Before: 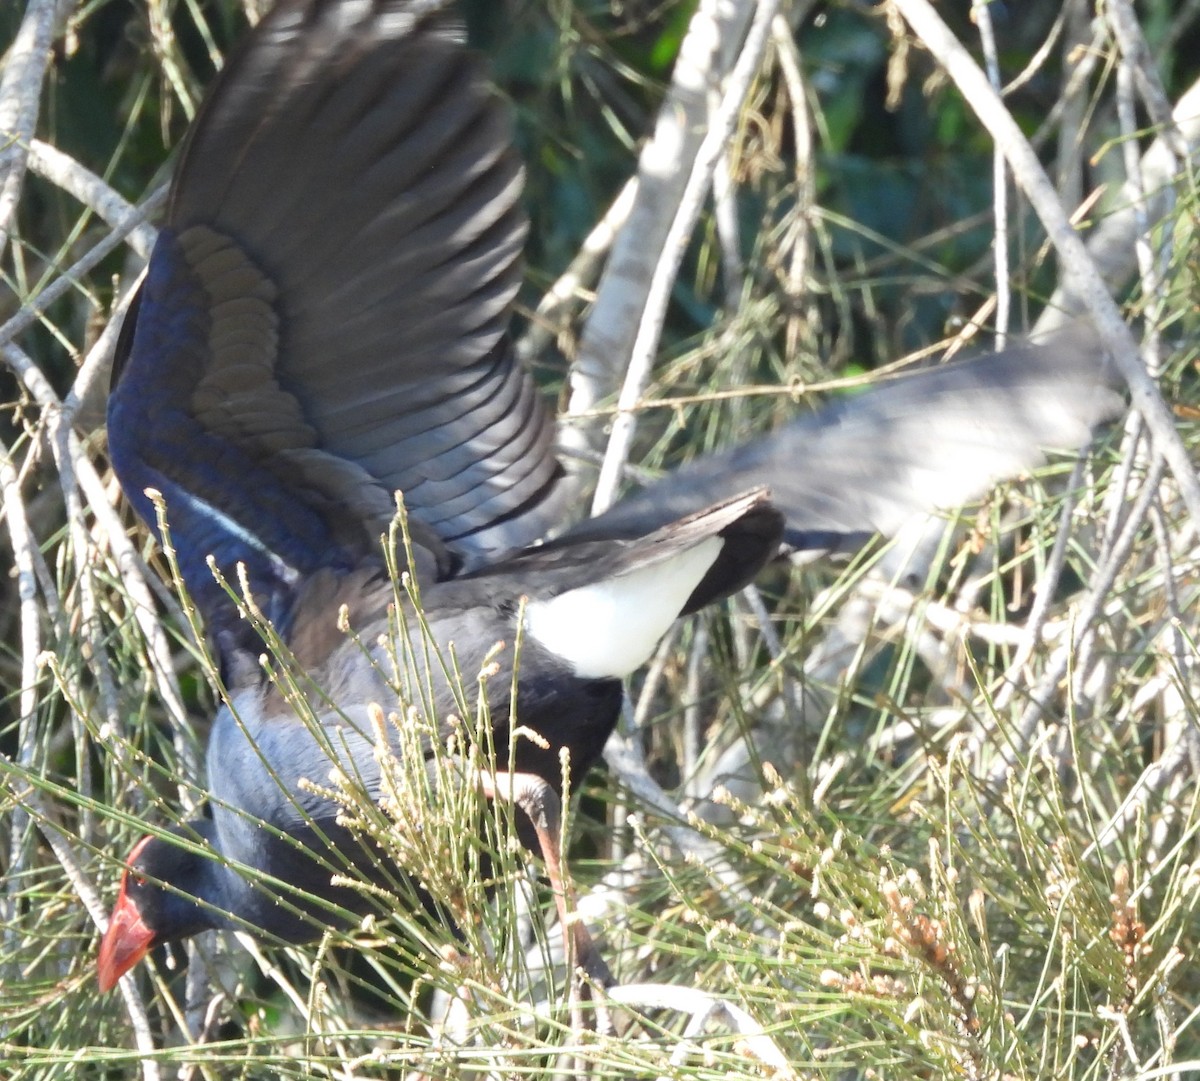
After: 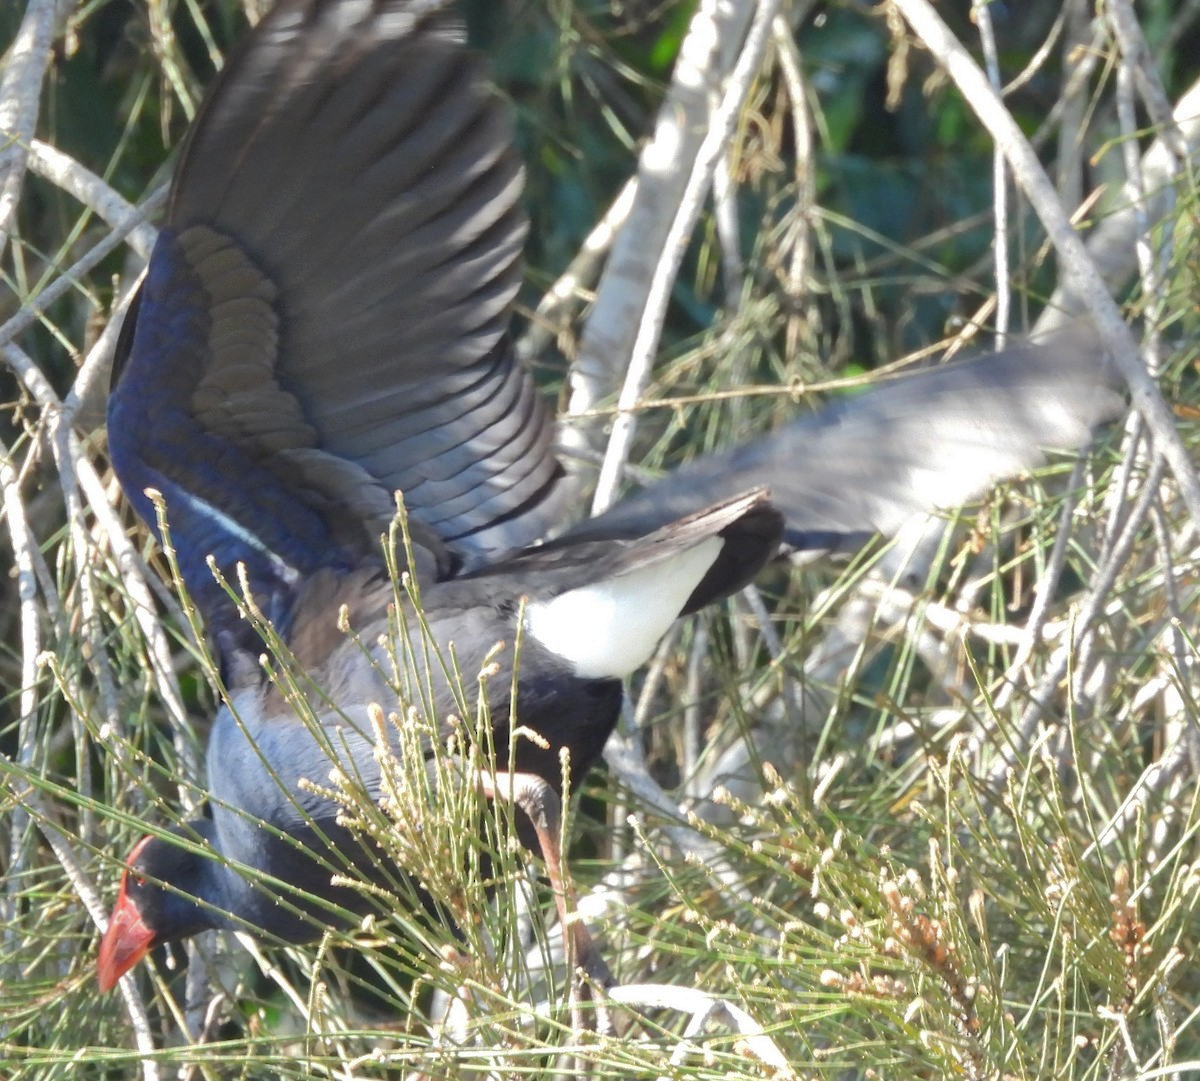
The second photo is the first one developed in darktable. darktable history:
shadows and highlights: shadows 39.52, highlights -59.66
